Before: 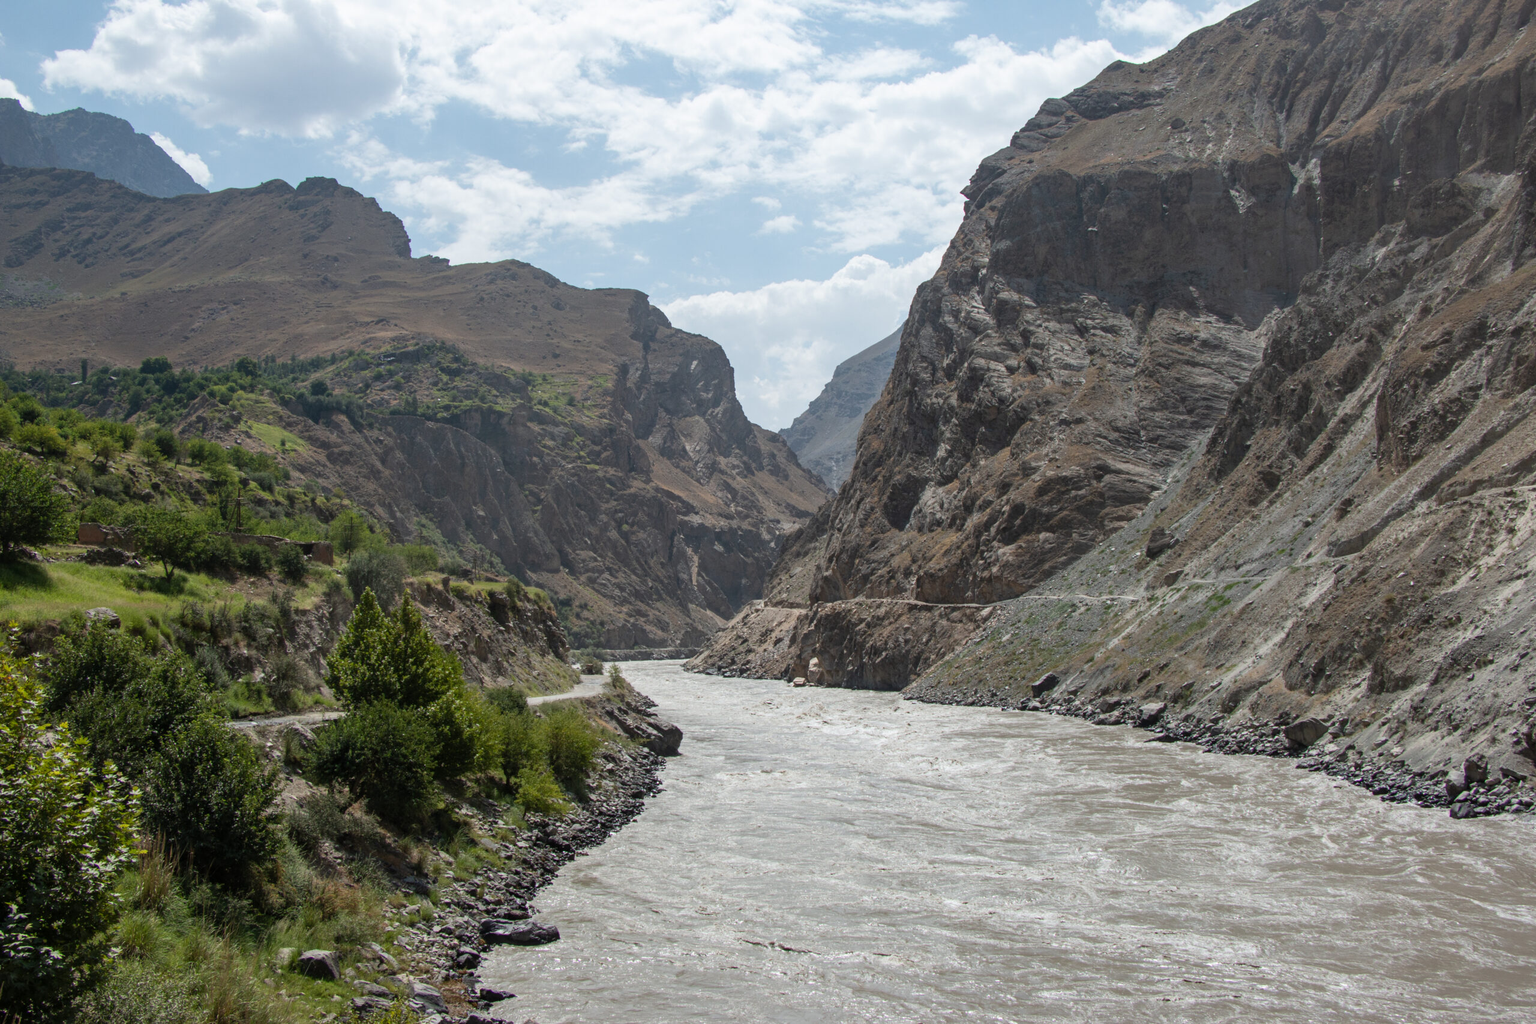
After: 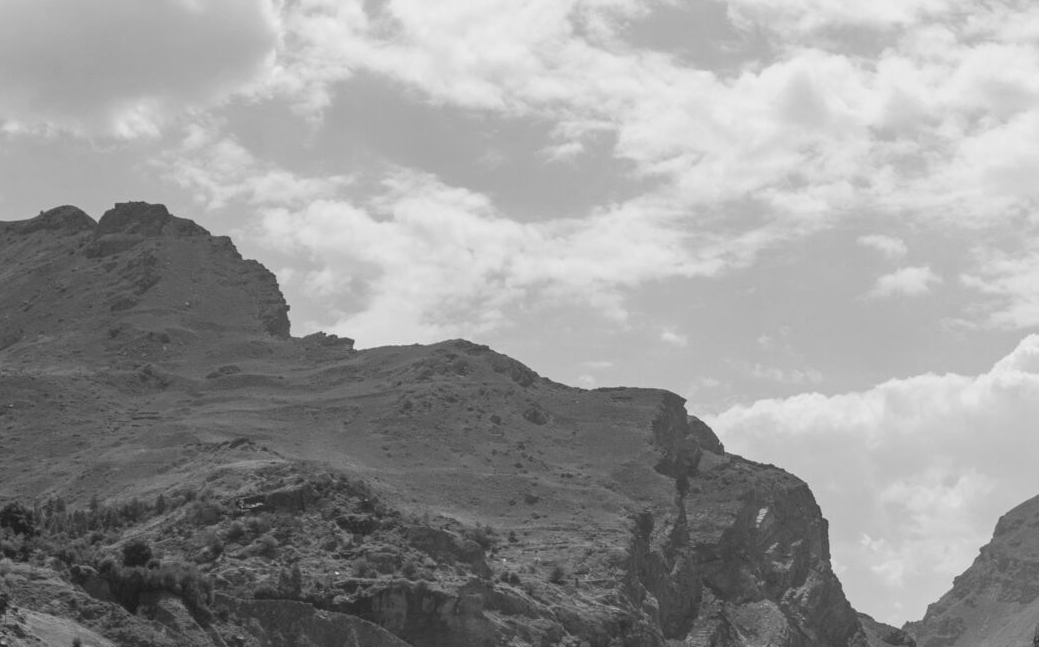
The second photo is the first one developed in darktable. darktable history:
monochrome: a -92.57, b 58.91
crop: left 15.452%, top 5.459%, right 43.956%, bottom 56.62%
local contrast: on, module defaults
